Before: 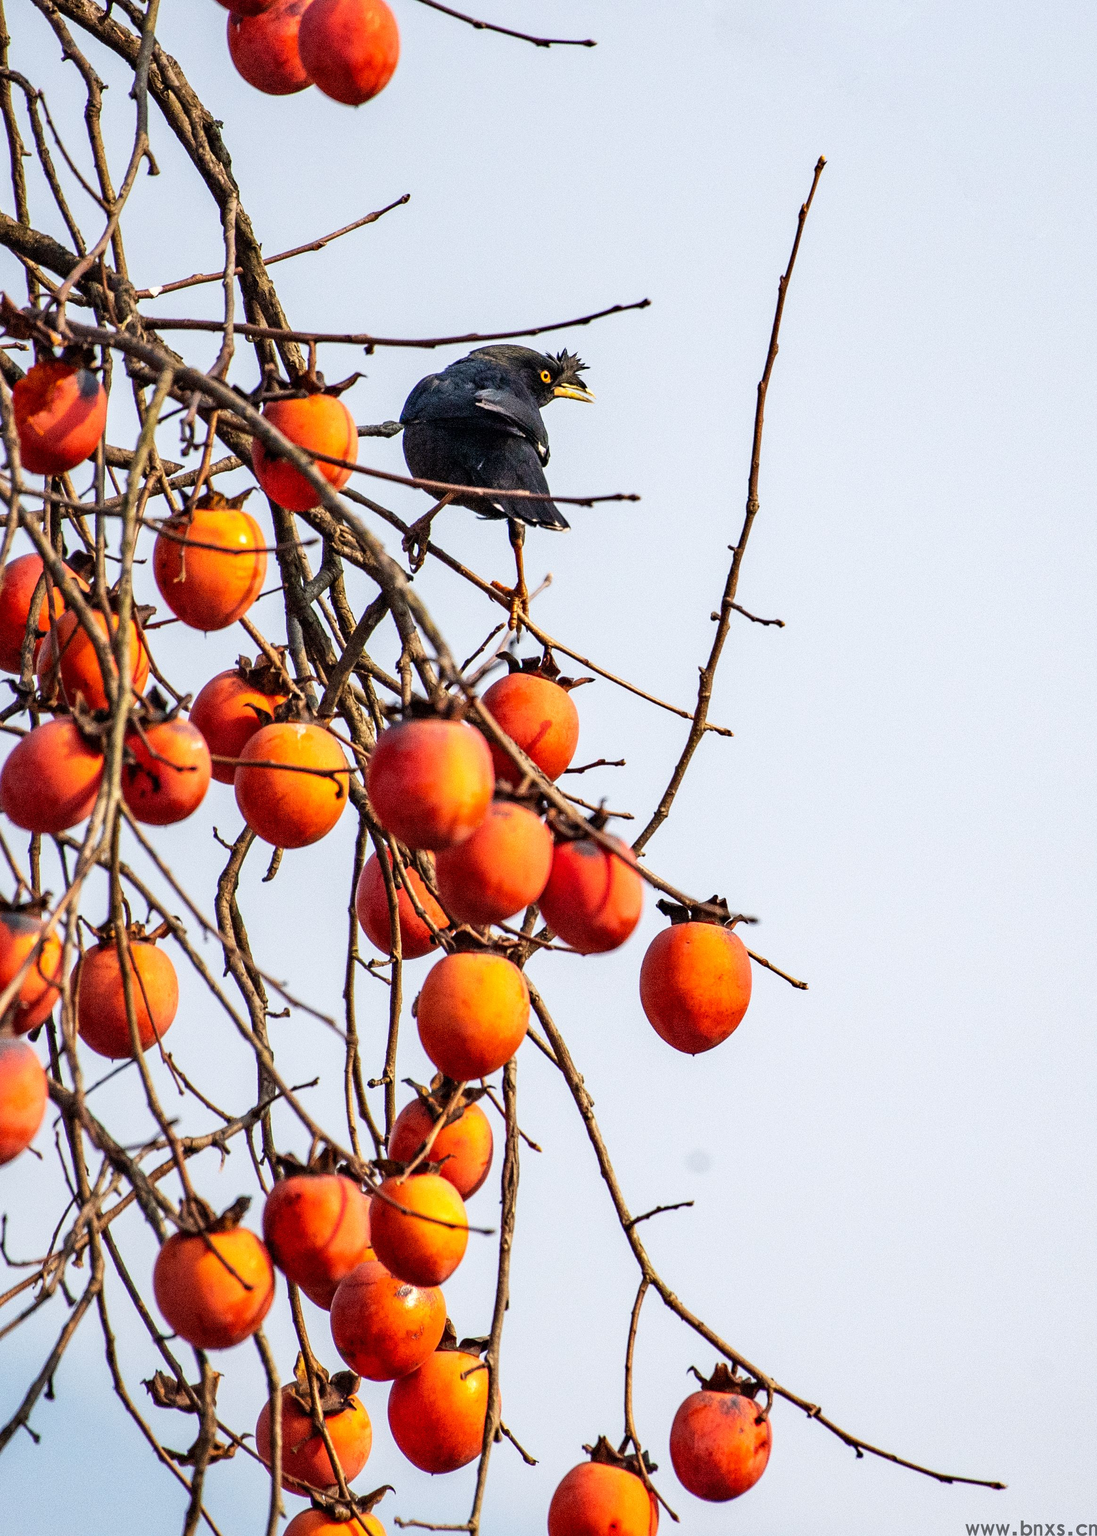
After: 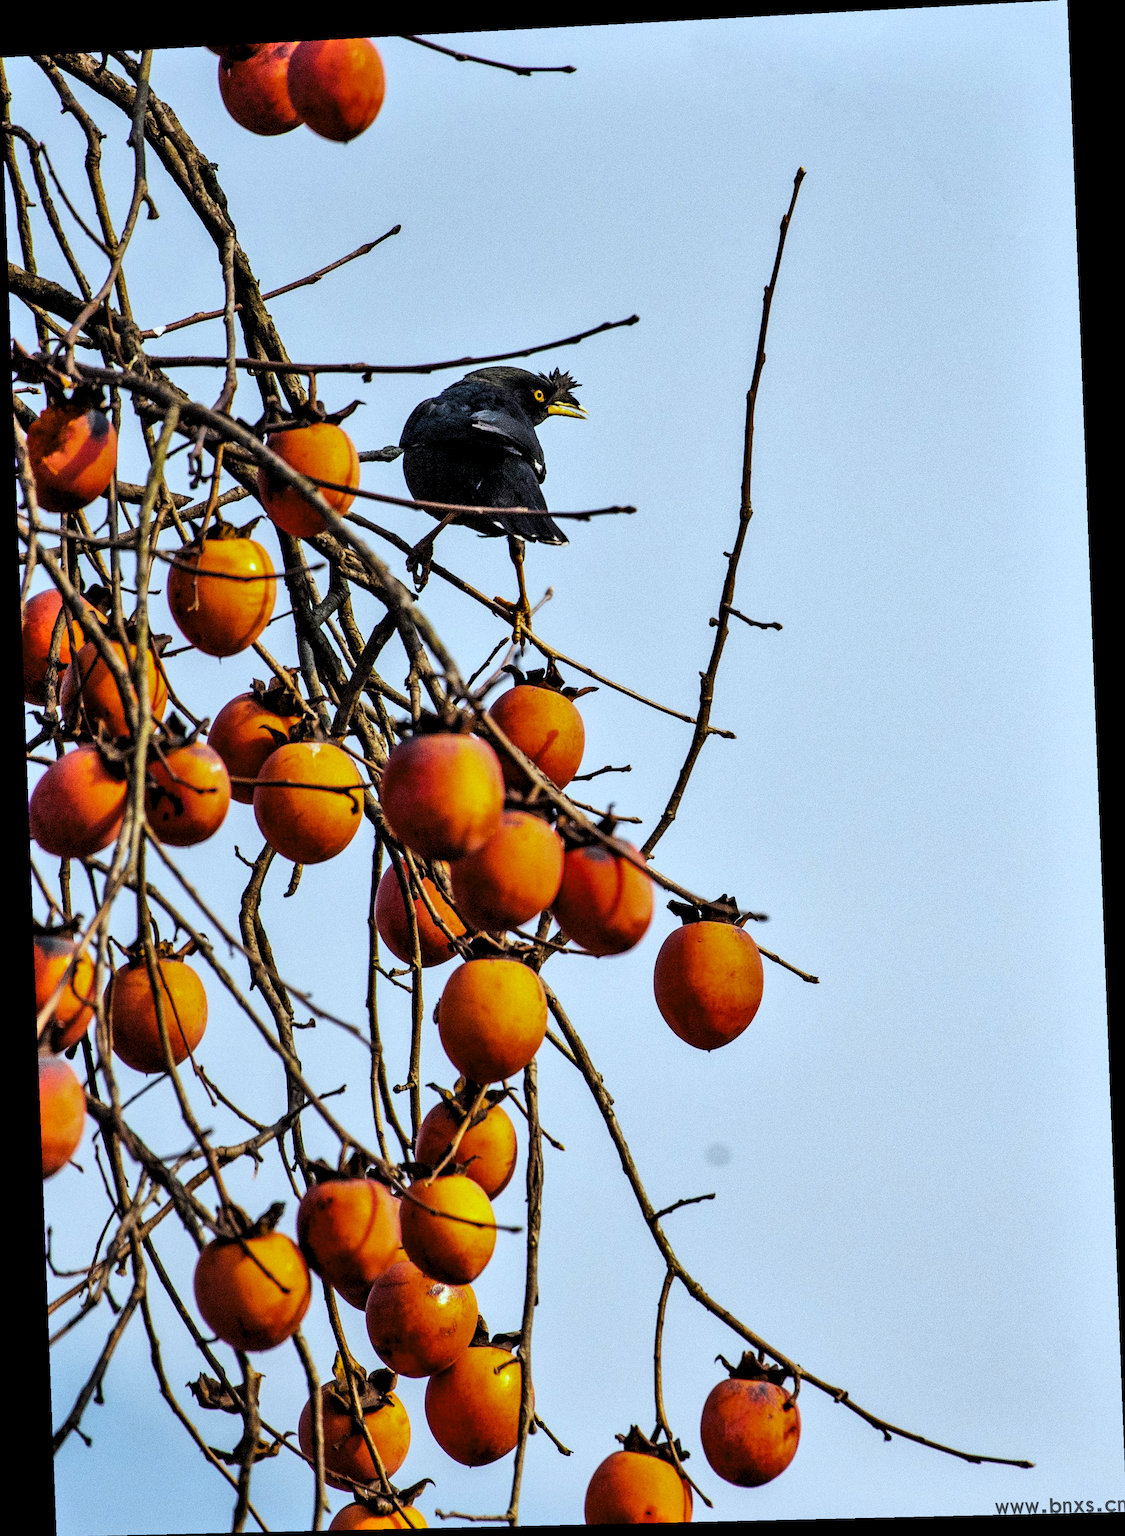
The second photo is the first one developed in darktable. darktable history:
shadows and highlights: highlights color adjustment 0%, low approximation 0.01, soften with gaussian
white balance: red 0.925, blue 1.046
grain: coarseness 14.57 ISO, strength 8.8%
color balance rgb: perceptual saturation grading › global saturation 20%, global vibrance 20%
levels: levels [0.116, 0.574, 1]
rotate and perspective: rotation -2.22°, lens shift (horizontal) -0.022, automatic cropping off
